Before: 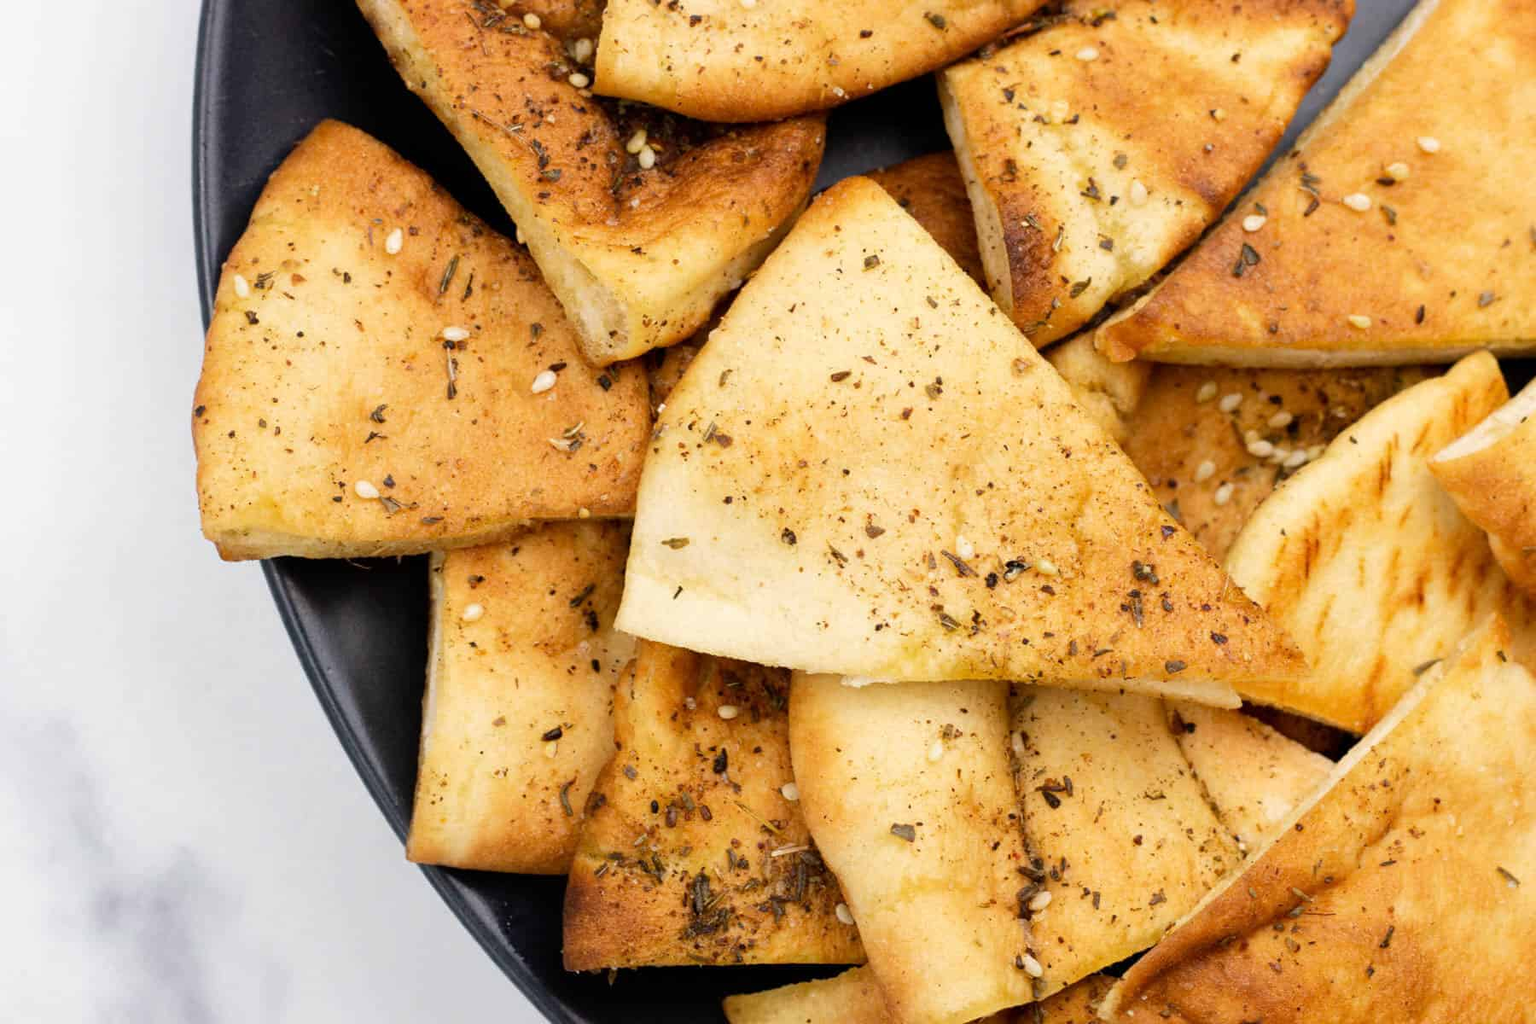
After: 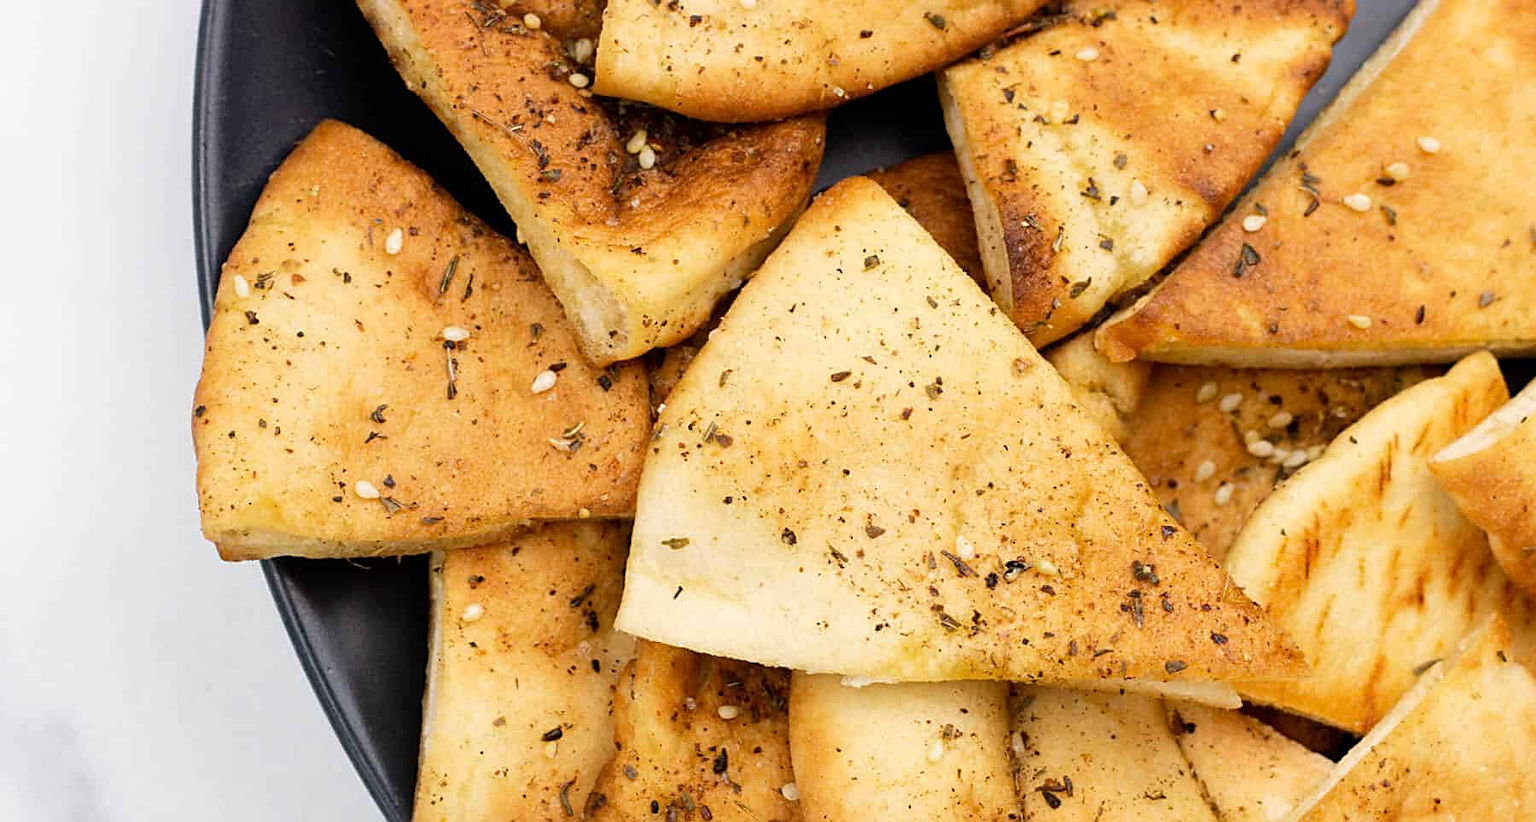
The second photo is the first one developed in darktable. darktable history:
crop: bottom 19.648%
sharpen: on, module defaults
